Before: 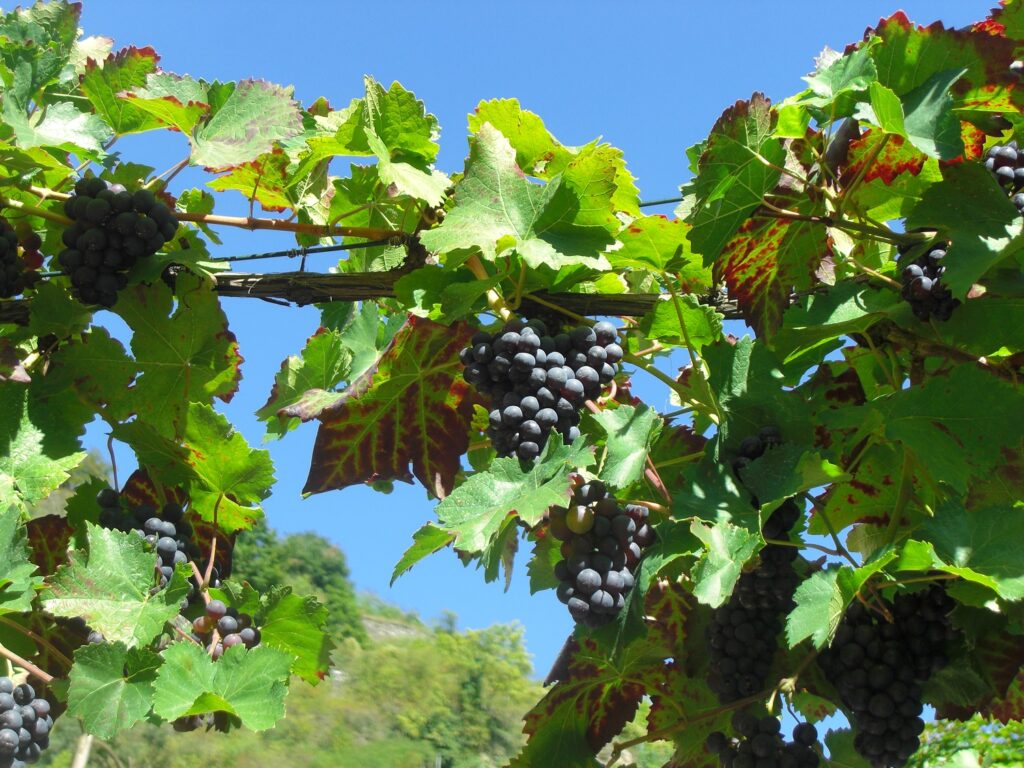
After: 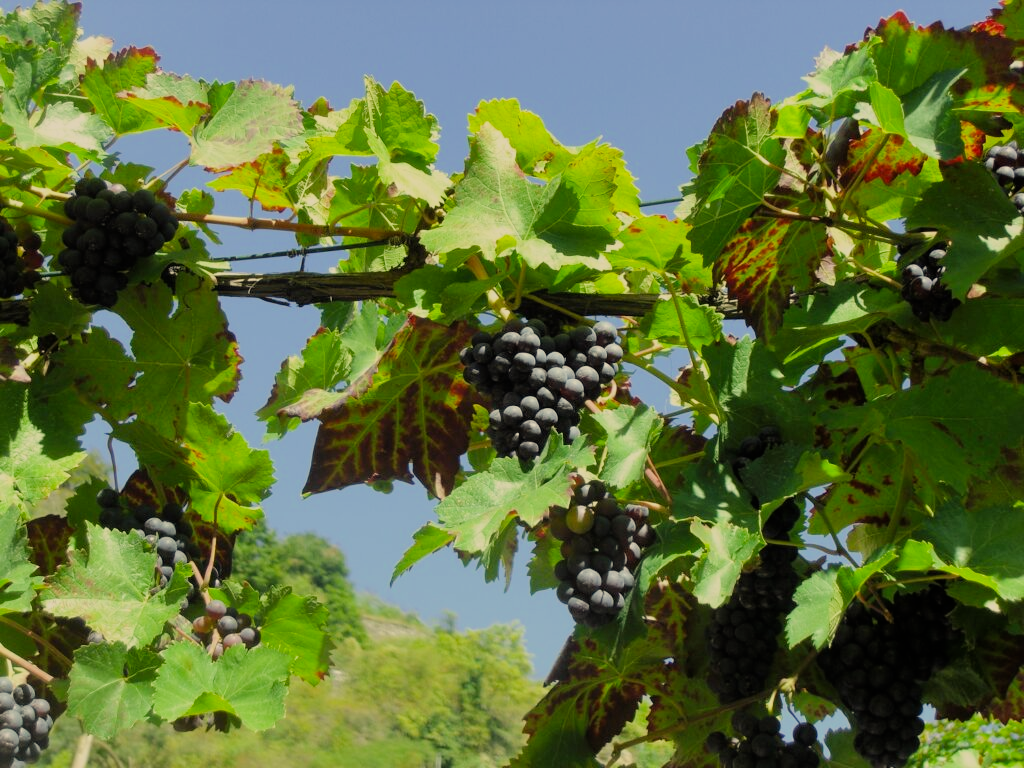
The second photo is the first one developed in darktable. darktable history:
color correction: highlights a* 1.39, highlights b* 17.83
filmic rgb: black relative exposure -7.65 EV, white relative exposure 4.56 EV, hardness 3.61
